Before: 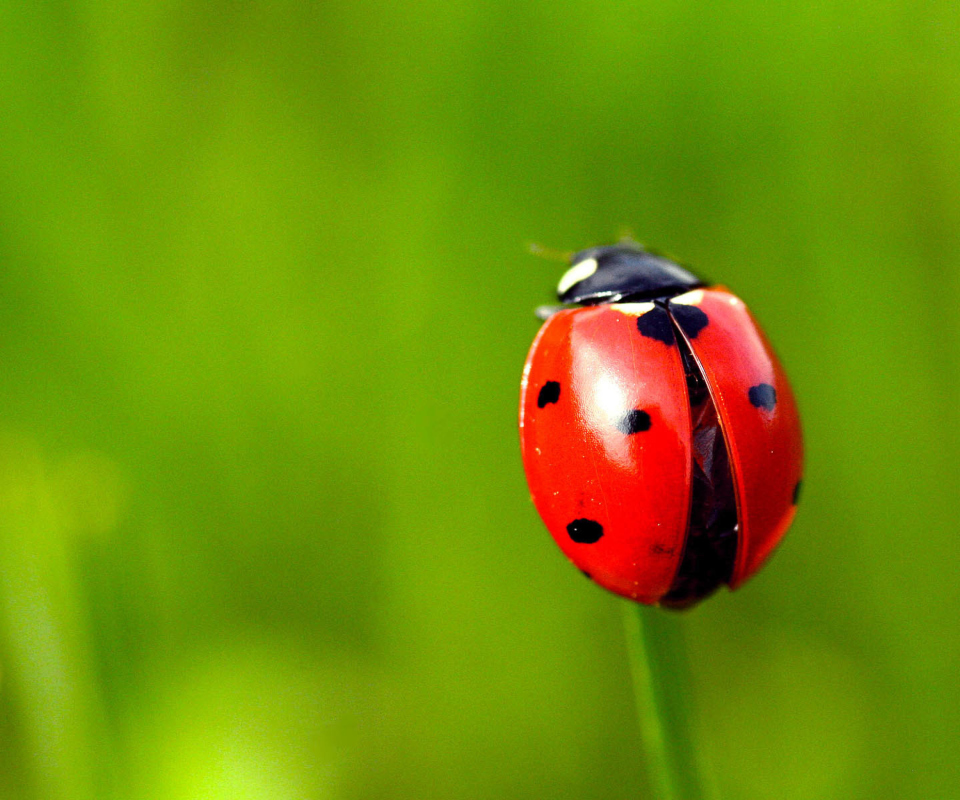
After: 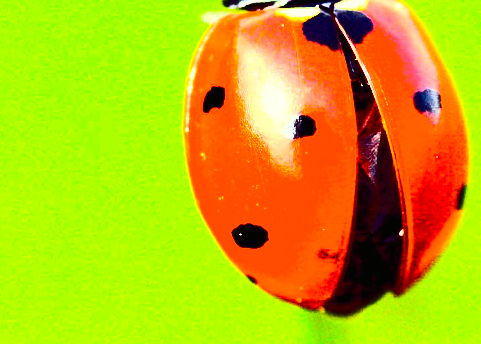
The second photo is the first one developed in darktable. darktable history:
color correction: highlights a* -5.68, highlights b* 11.35
exposure: black level correction 0, exposure 0.896 EV, compensate exposure bias true, compensate highlight preservation false
crop: left 34.967%, top 36.89%, right 14.841%, bottom 20.077%
tone curve: curves: ch0 [(0, 0) (0.003, 0.006) (0.011, 0.008) (0.025, 0.011) (0.044, 0.015) (0.069, 0.019) (0.1, 0.023) (0.136, 0.03) (0.177, 0.042) (0.224, 0.065) (0.277, 0.103) (0.335, 0.177) (0.399, 0.294) (0.468, 0.463) (0.543, 0.639) (0.623, 0.805) (0.709, 0.909) (0.801, 0.967) (0.898, 0.989) (1, 1)], color space Lab, independent channels, preserve colors none
contrast brightness saturation: contrast 0.203, brightness 0.155, saturation 0.226
color balance rgb: power › chroma 0.273%, power › hue 63.01°, highlights gain › luminance 14.556%, perceptual saturation grading › global saturation 25.153%, perceptual brilliance grading › mid-tones 9.849%, perceptual brilliance grading › shadows 14.966%
